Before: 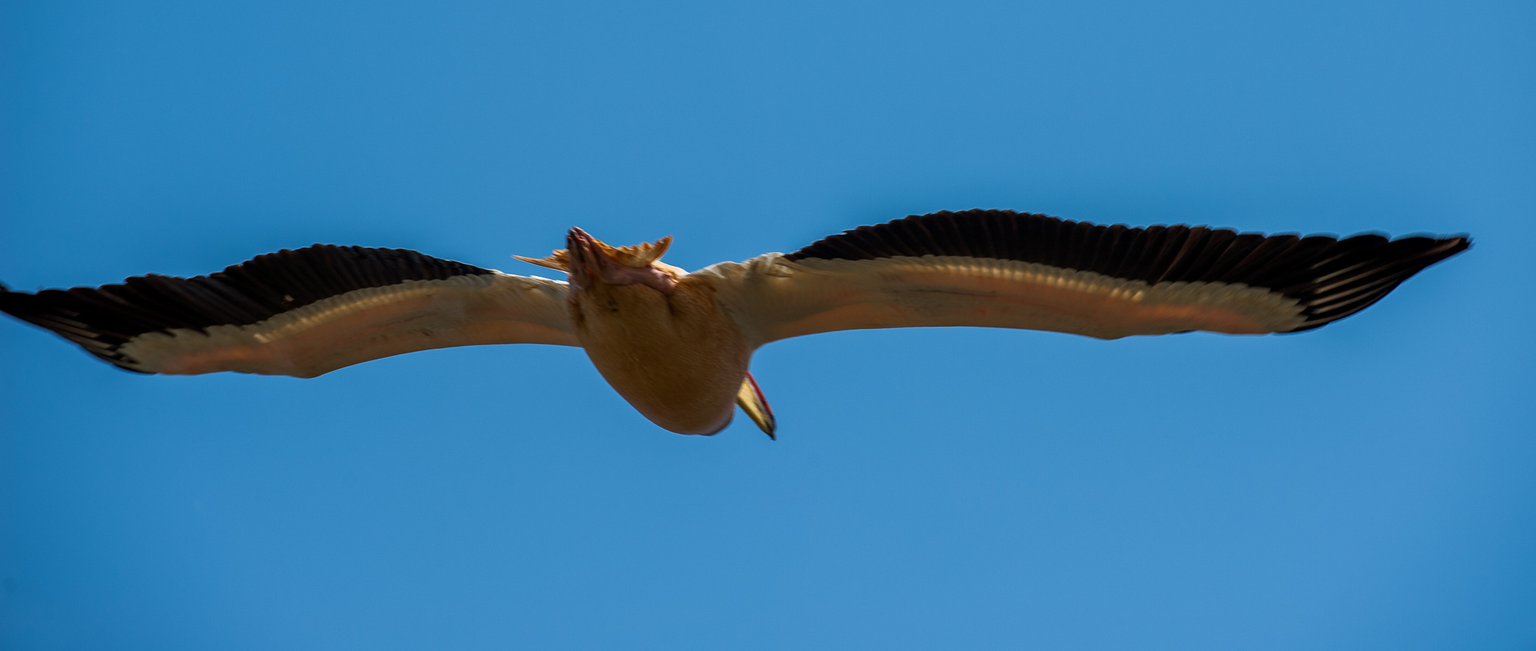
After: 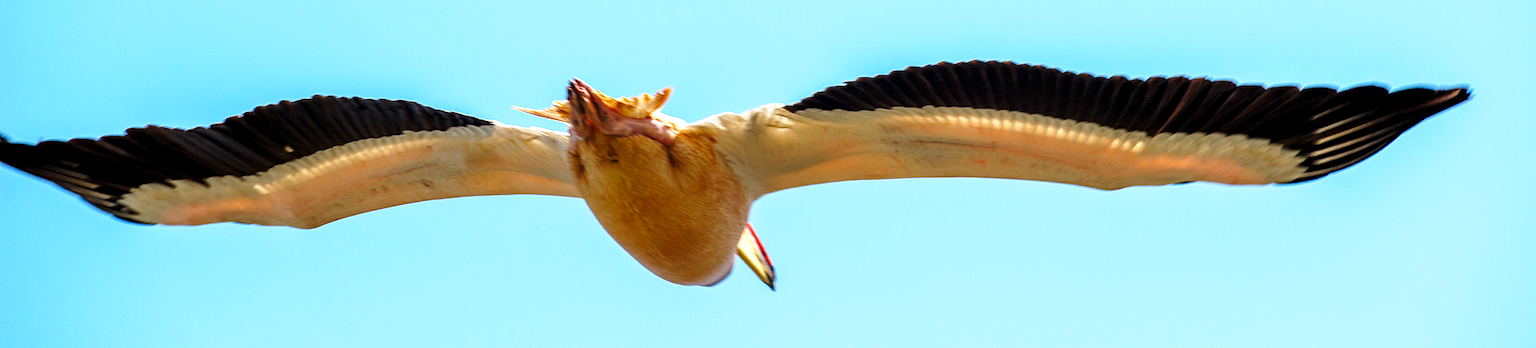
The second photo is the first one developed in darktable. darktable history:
base curve: curves: ch0 [(0, 0) (0.028, 0.03) (0.121, 0.232) (0.46, 0.748) (0.859, 0.968) (1, 1)], preserve colors none
exposure: black level correction 0.001, exposure 1.398 EV, compensate exposure bias true, compensate highlight preservation false
crop and rotate: top 23.043%, bottom 23.437%
